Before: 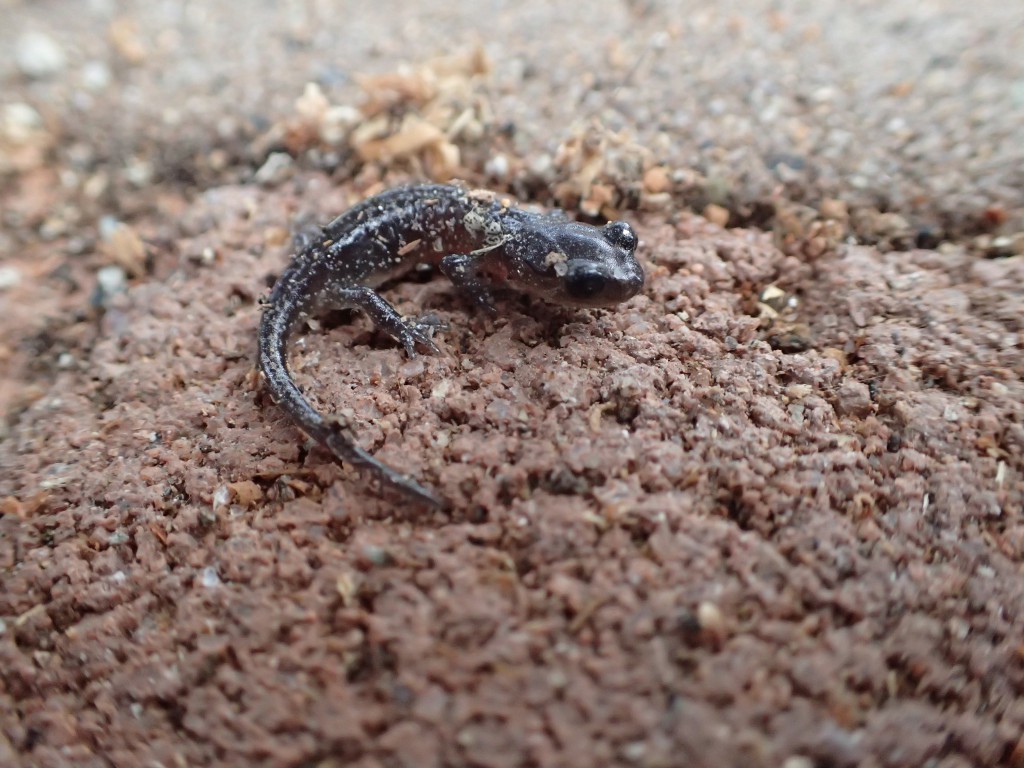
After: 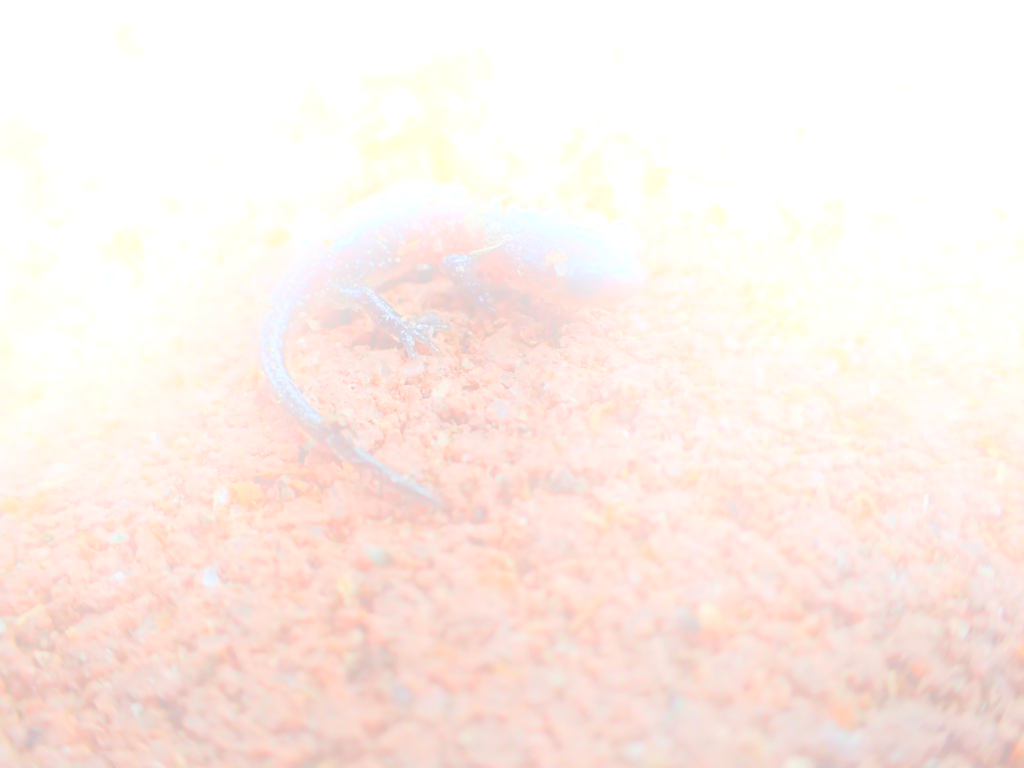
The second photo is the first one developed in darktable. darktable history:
tone equalizer: on, module defaults
bloom: size 25%, threshold 5%, strength 90%
